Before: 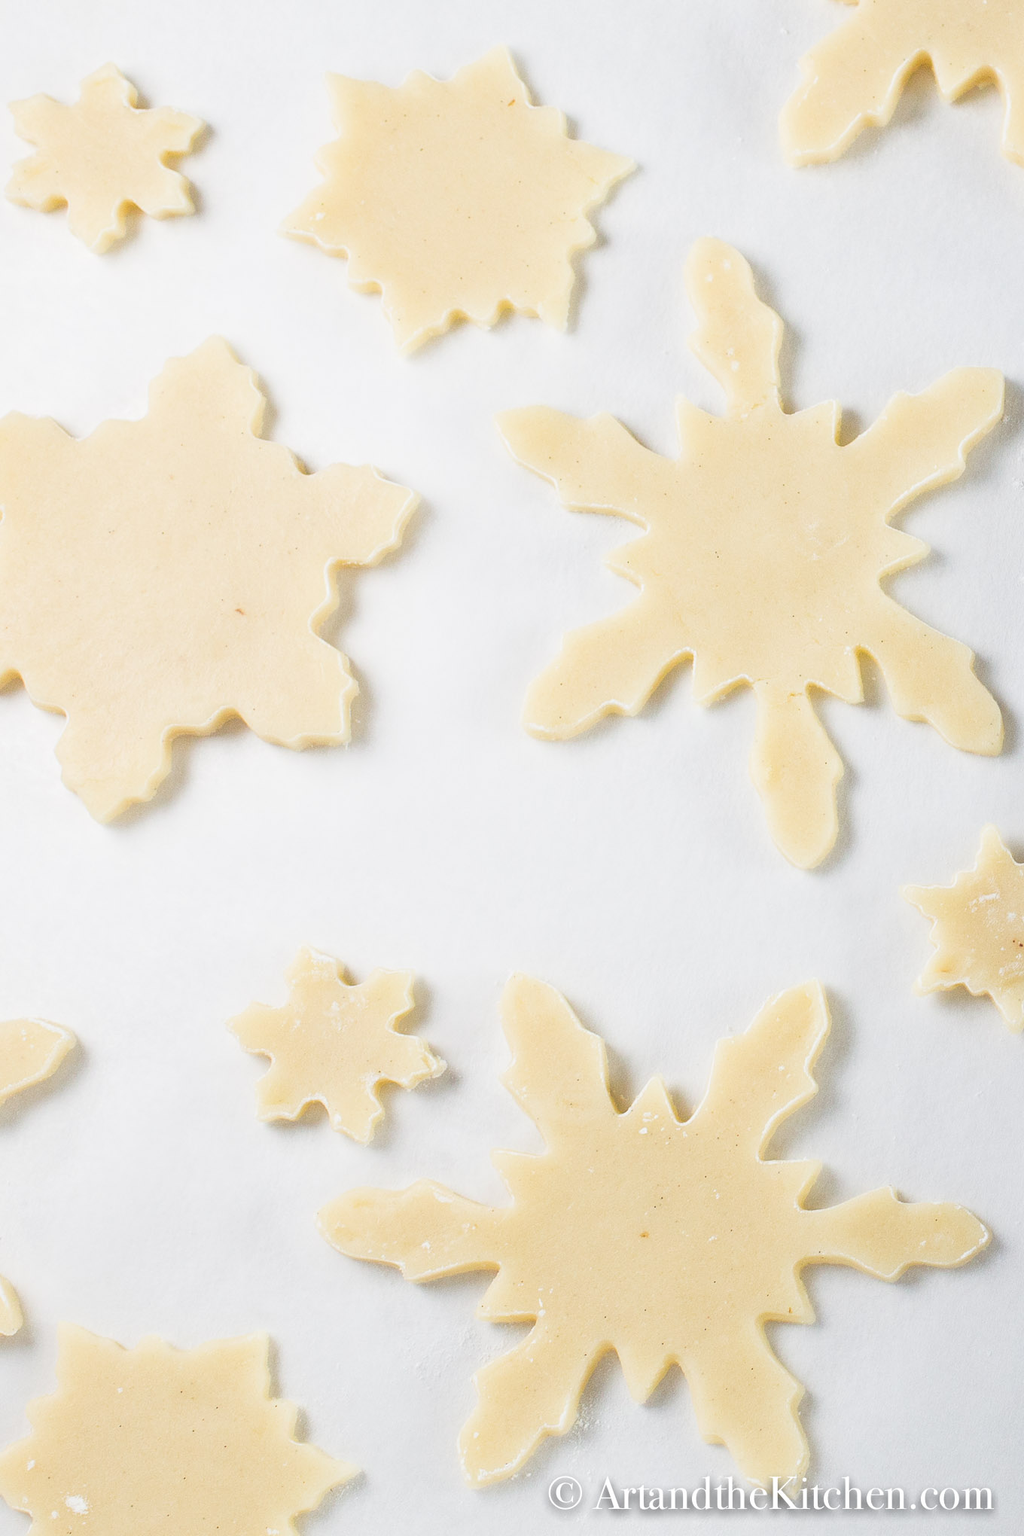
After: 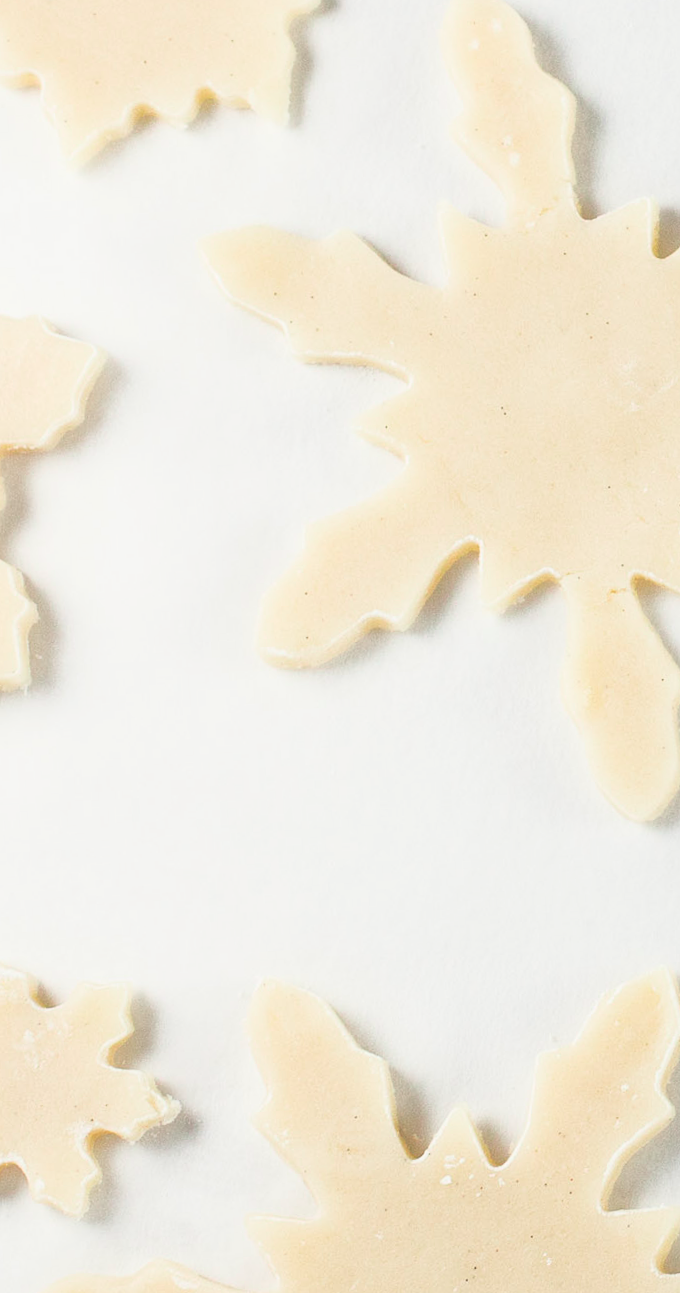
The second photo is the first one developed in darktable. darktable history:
tone curve: curves: ch0 [(0, 0.021) (0.059, 0.053) (0.212, 0.18) (0.337, 0.304) (0.495, 0.505) (0.725, 0.731) (0.89, 0.919) (1, 1)]; ch1 [(0, 0) (0.094, 0.081) (0.285, 0.299) (0.413, 0.43) (0.479, 0.475) (0.54, 0.55) (0.615, 0.65) (0.683, 0.688) (1, 1)]; ch2 [(0, 0) (0.257, 0.217) (0.434, 0.434) (0.498, 0.507) (0.599, 0.578) (1, 1)], color space Lab, independent channels, preserve colors none
rotate and perspective: rotation -3°, crop left 0.031, crop right 0.968, crop top 0.07, crop bottom 0.93
crop: left 32.075%, top 10.976%, right 18.355%, bottom 17.596%
